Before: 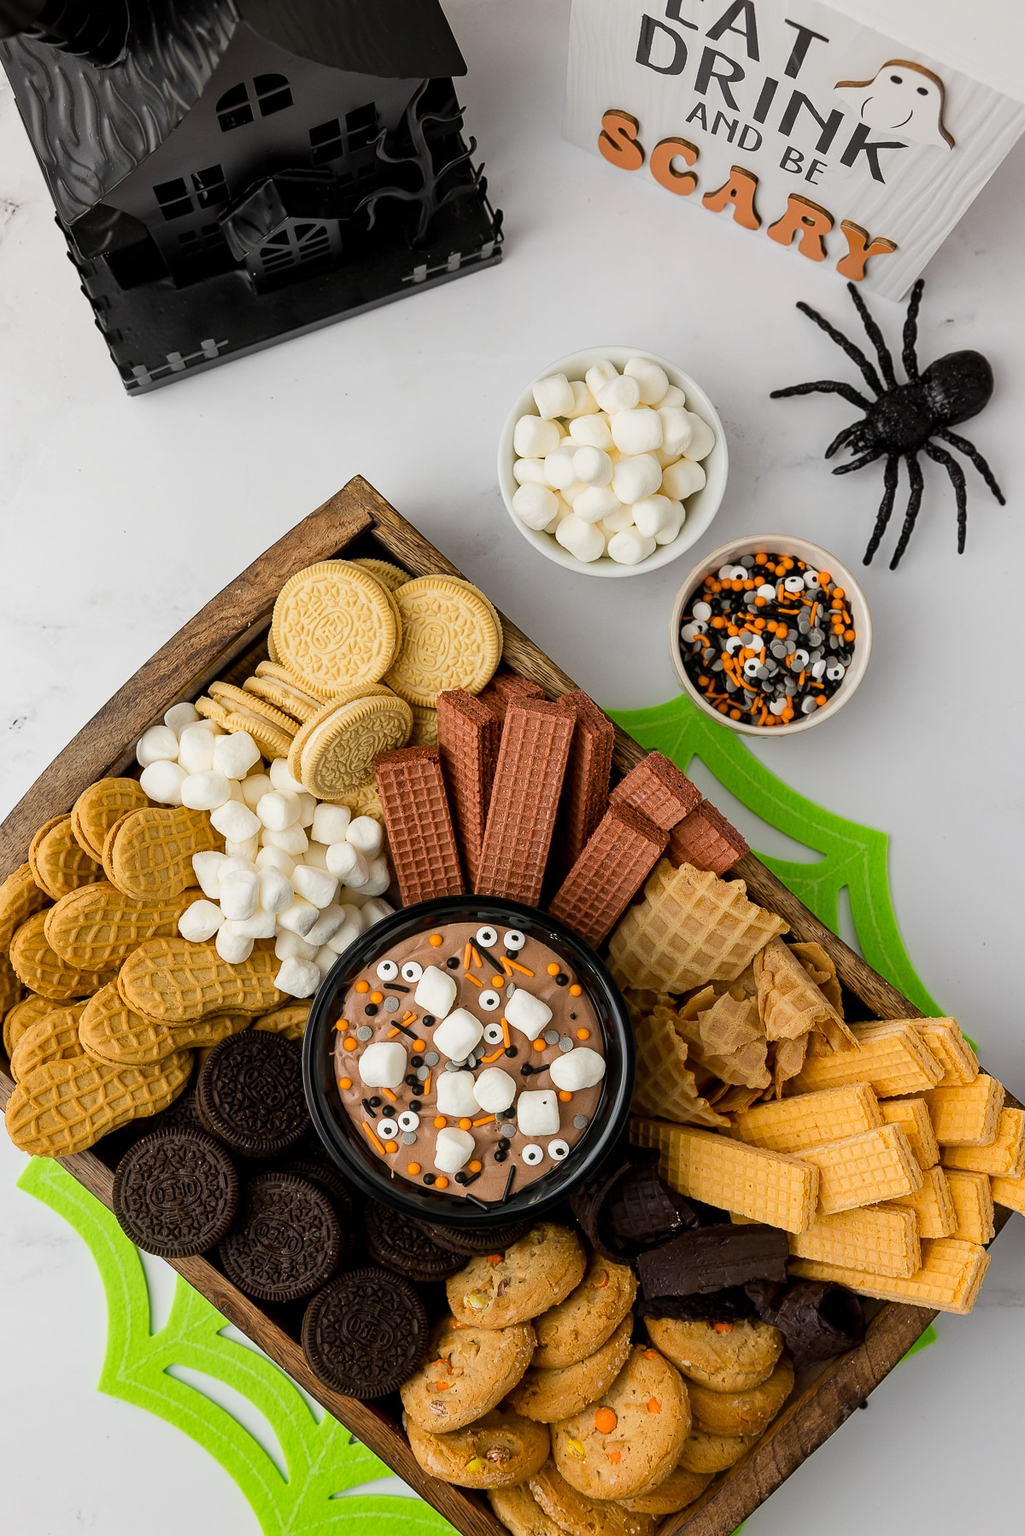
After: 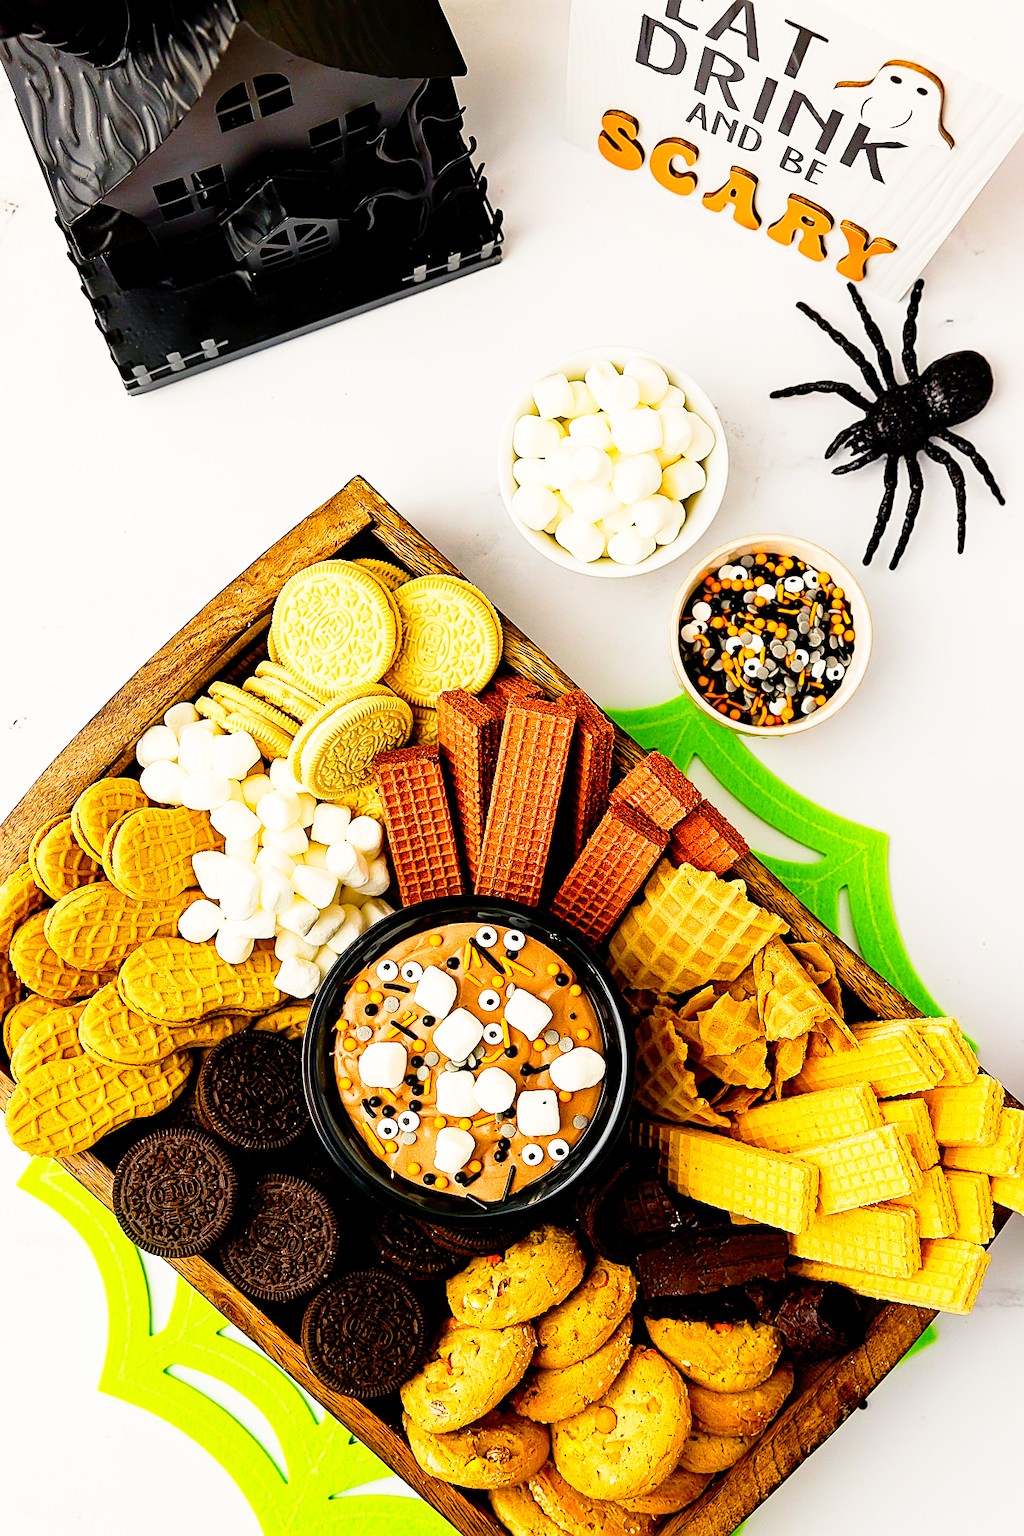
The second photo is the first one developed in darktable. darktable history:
contrast brightness saturation: contrast 0.08, saturation 0.2
color balance rgb: shadows lift › chroma 1%, shadows lift › hue 240.84°, highlights gain › chroma 2%, highlights gain › hue 73.2°, global offset › luminance -0.5%, perceptual saturation grading › global saturation 20%, perceptual saturation grading › highlights -25%, perceptual saturation grading › shadows 50%, global vibrance 25.26%
sharpen: on, module defaults
base curve: curves: ch0 [(0, 0) (0.012, 0.01) (0.073, 0.168) (0.31, 0.711) (0.645, 0.957) (1, 1)], preserve colors none
